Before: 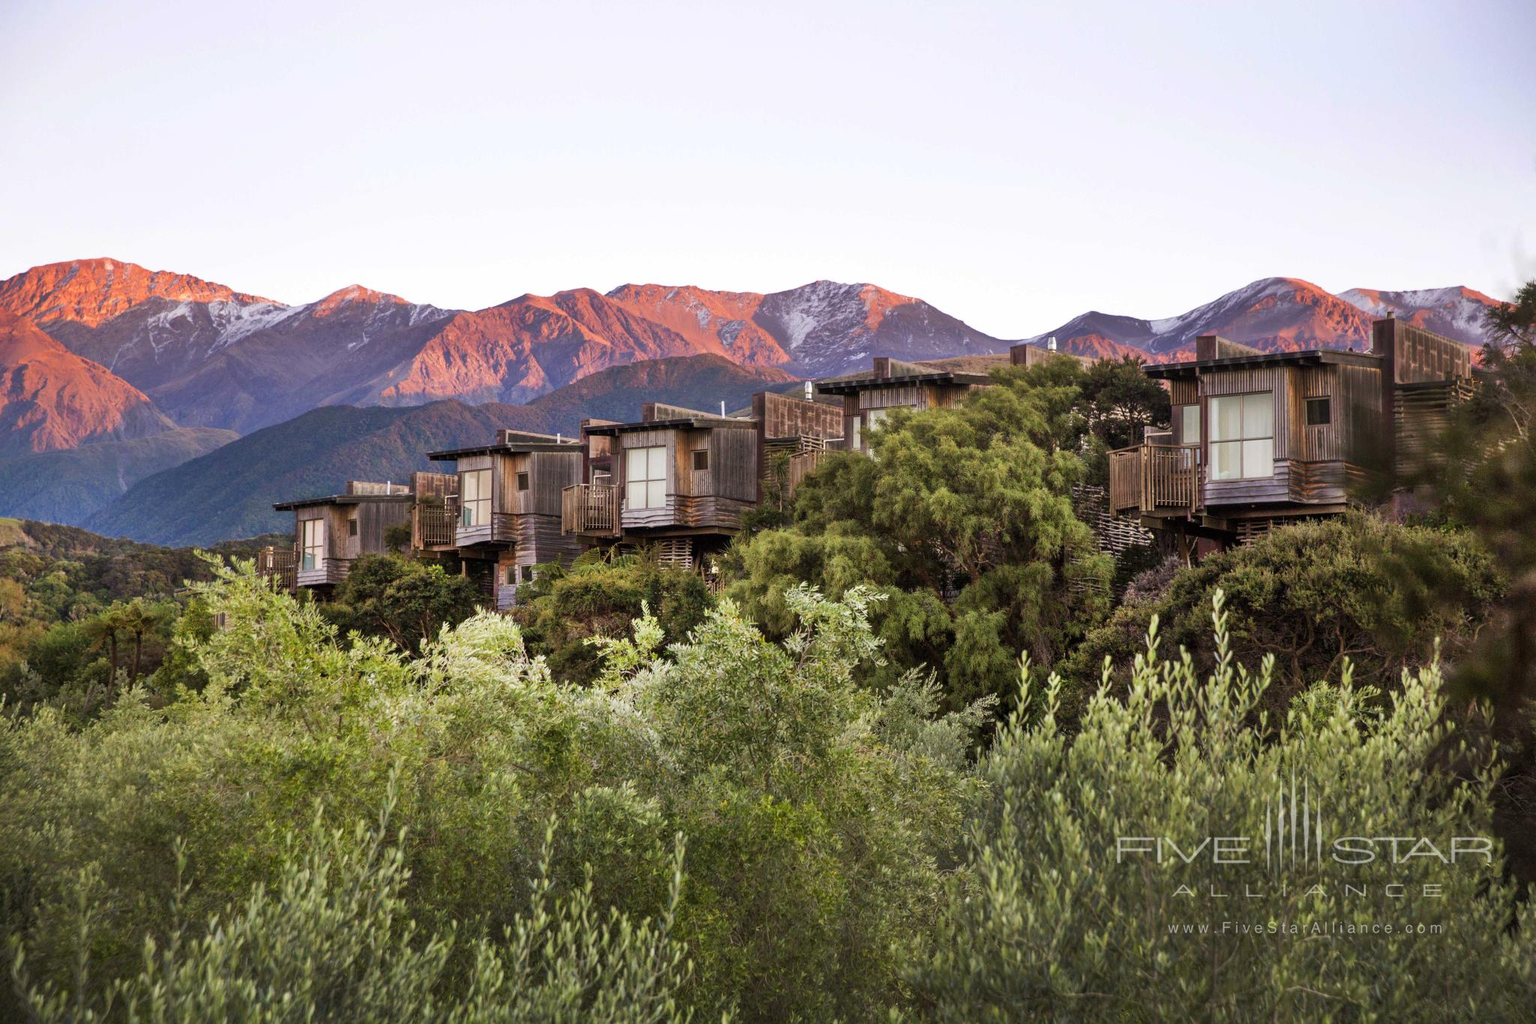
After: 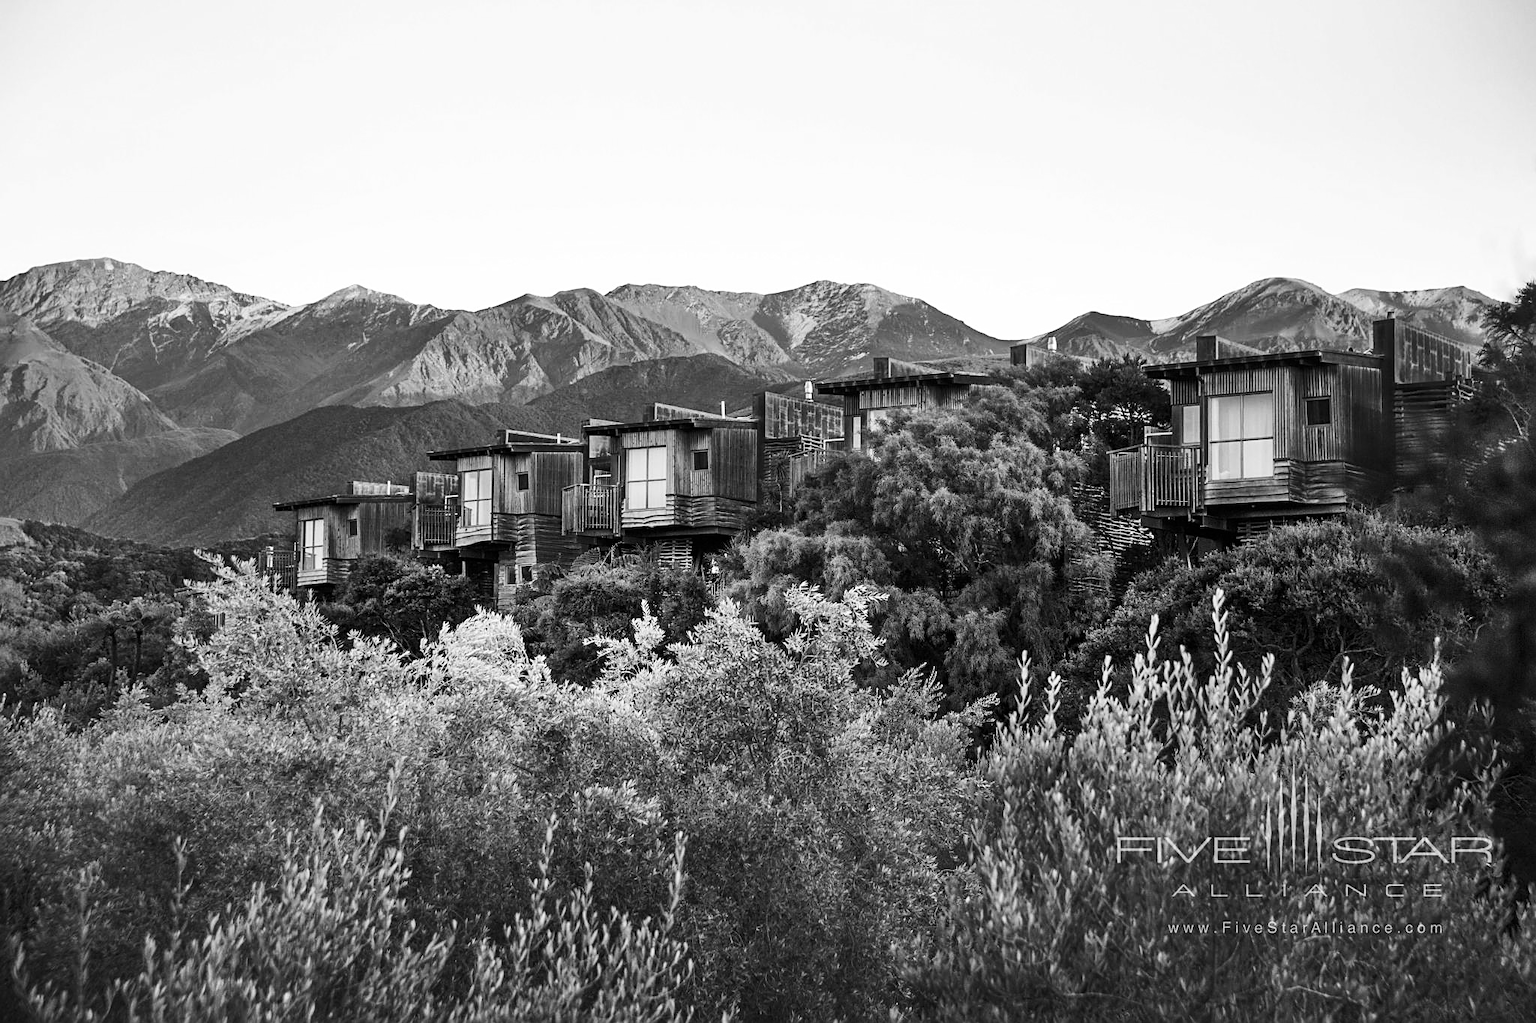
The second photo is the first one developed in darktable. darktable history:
contrast brightness saturation: contrast 0.22
sharpen: on, module defaults
monochrome: on, module defaults
